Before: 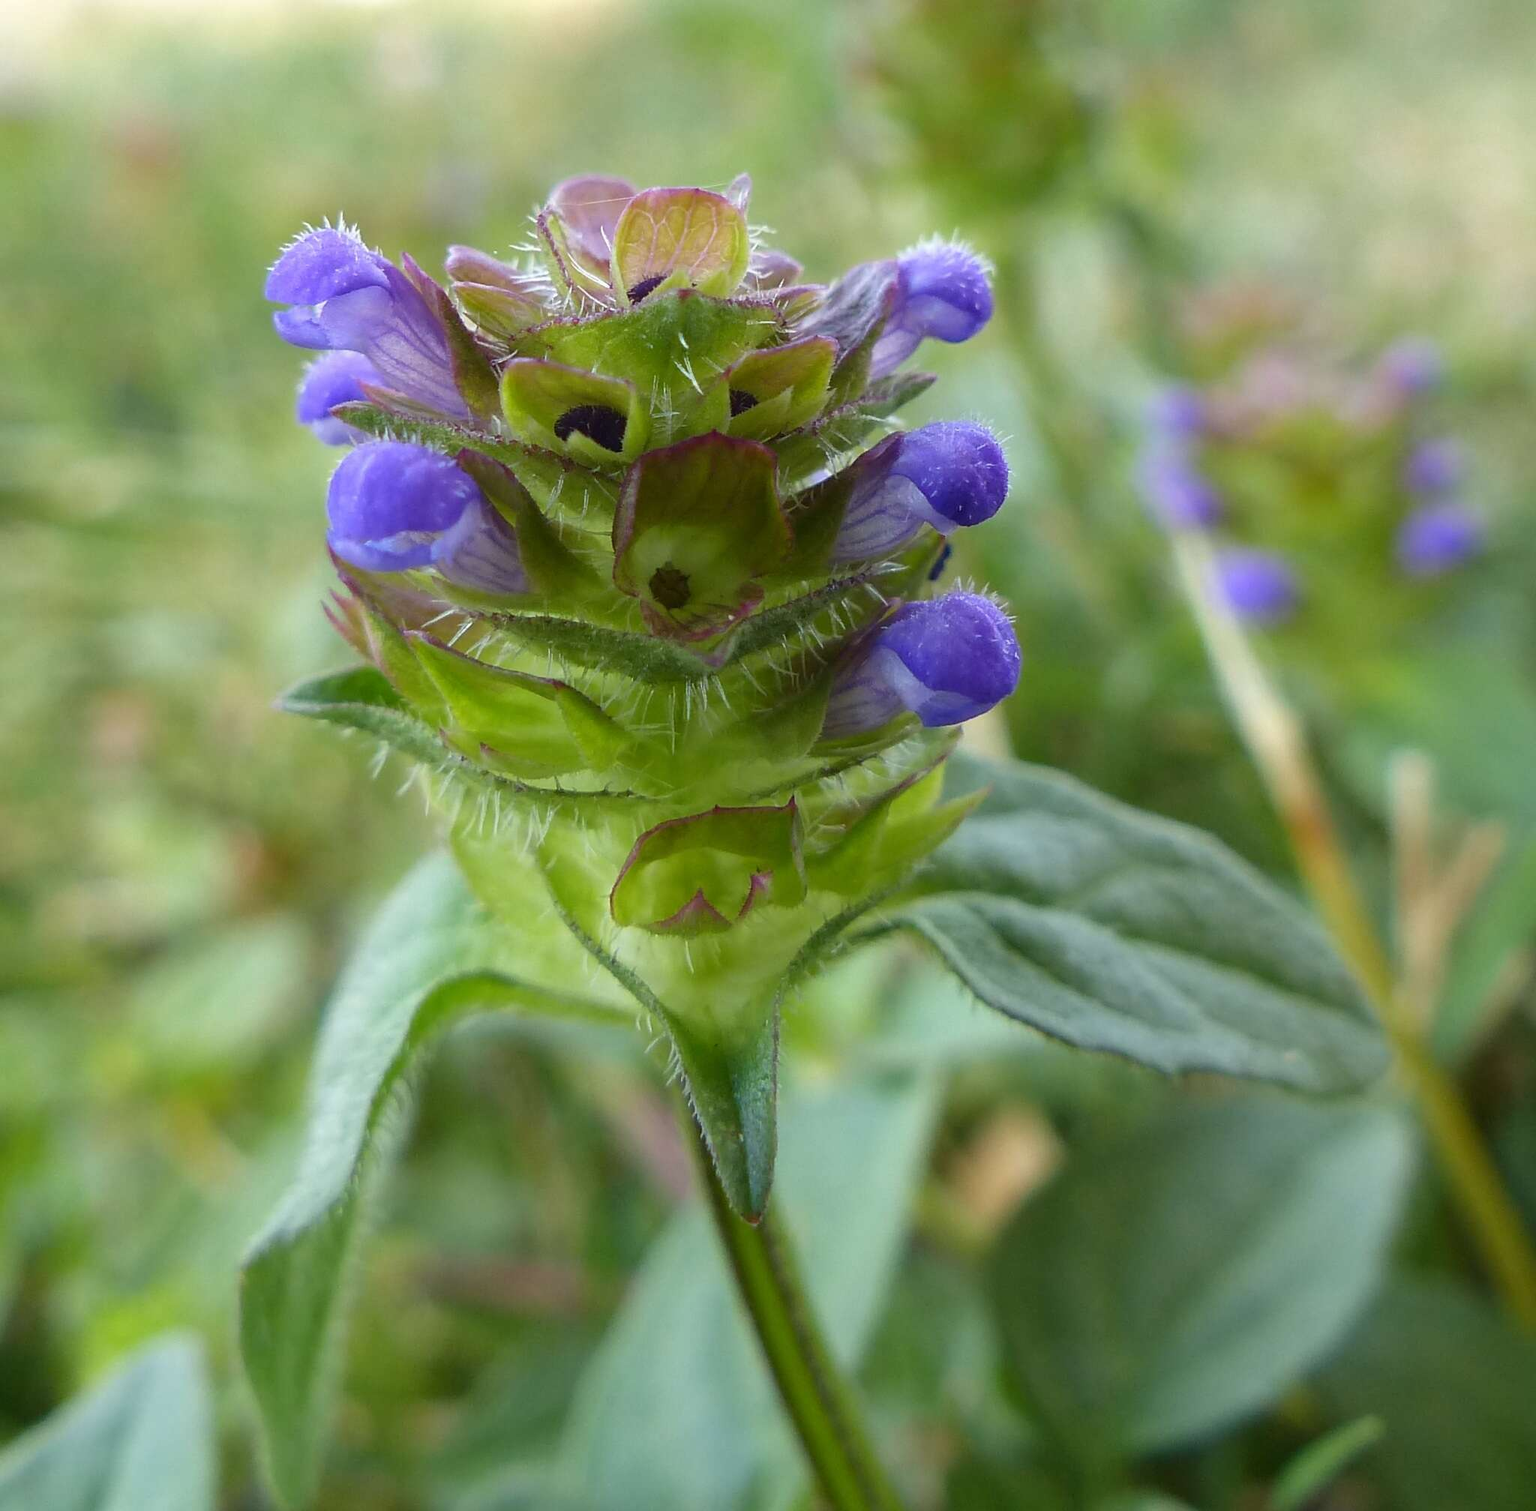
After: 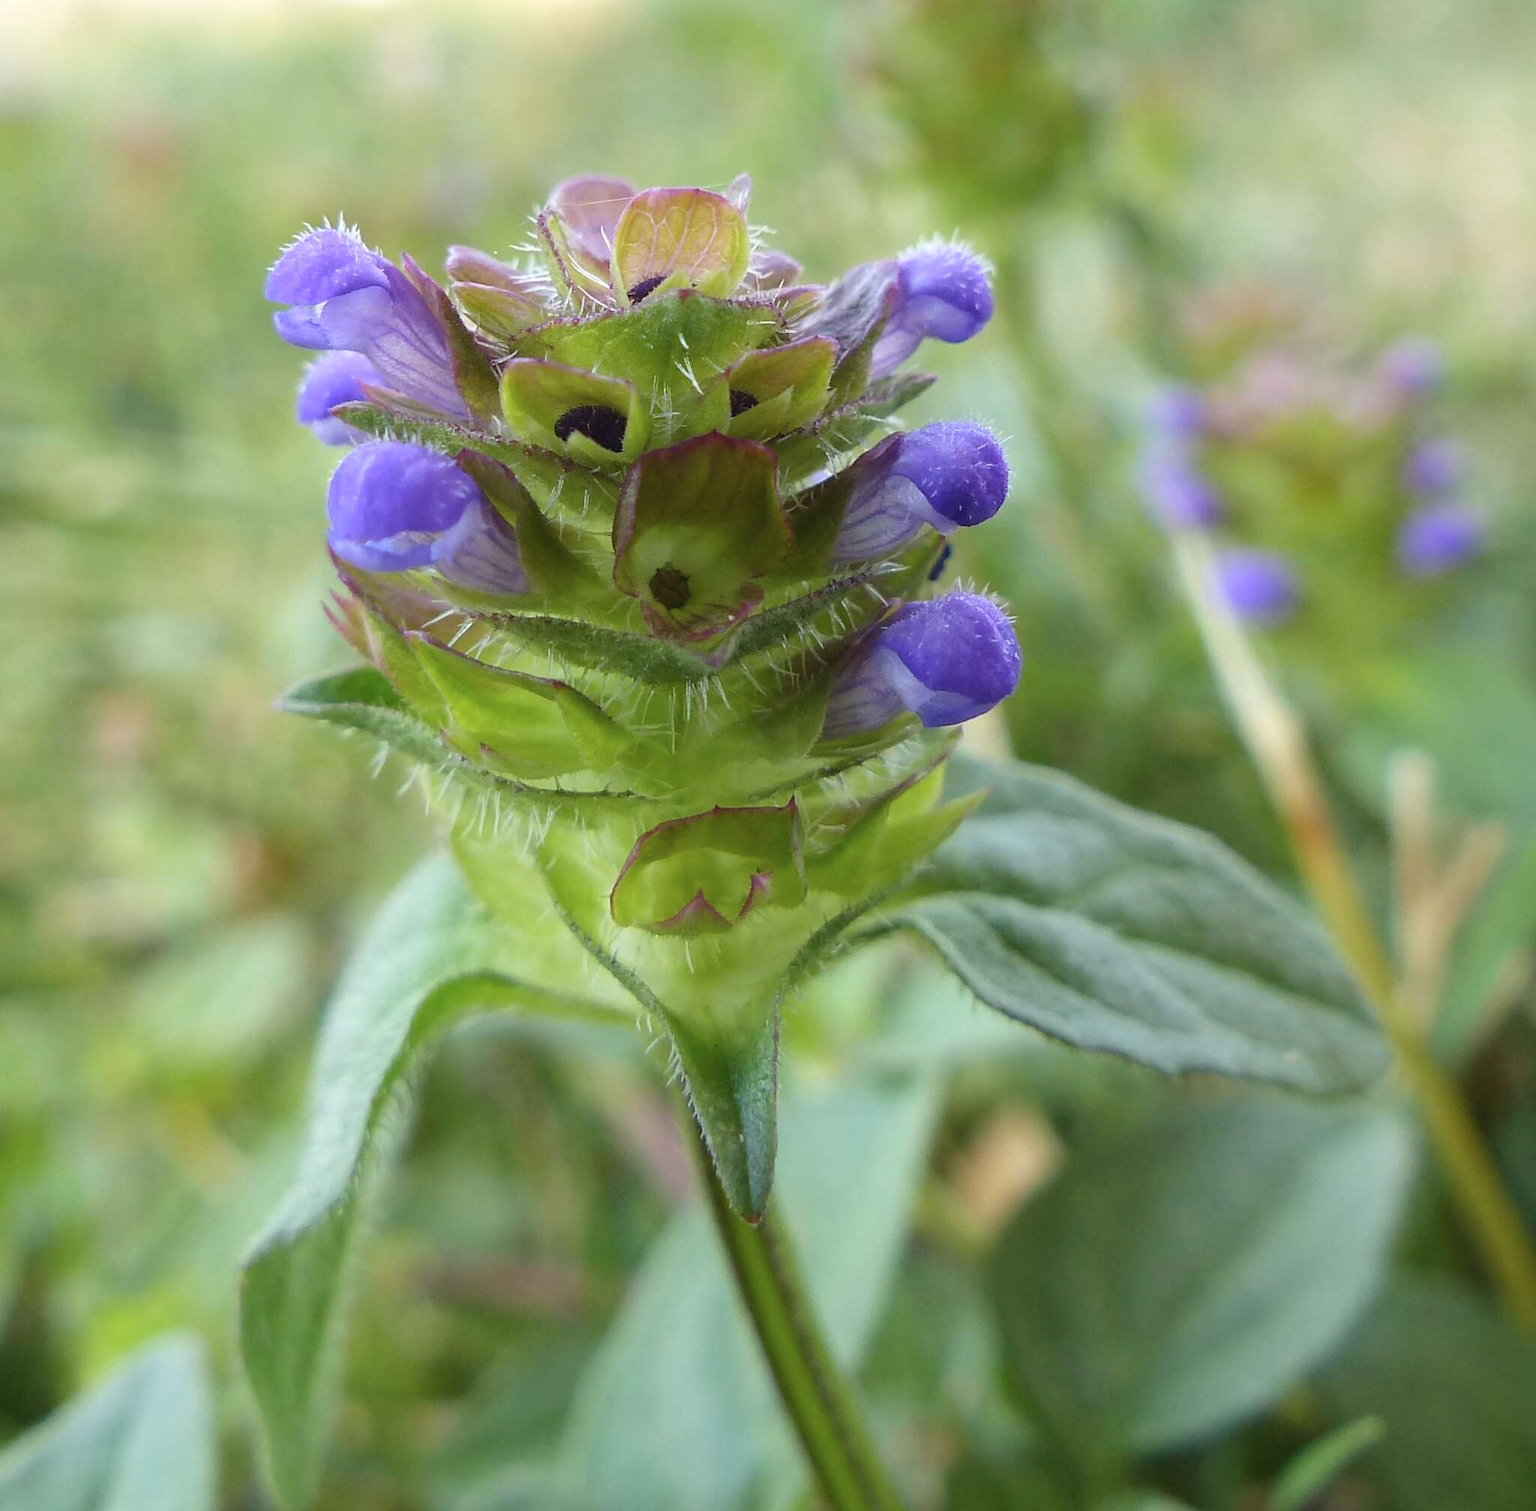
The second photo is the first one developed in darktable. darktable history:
contrast brightness saturation: contrast 0.074, brightness 0.074, saturation 0.179
color correction: highlights b* 0.065, saturation 0.806
